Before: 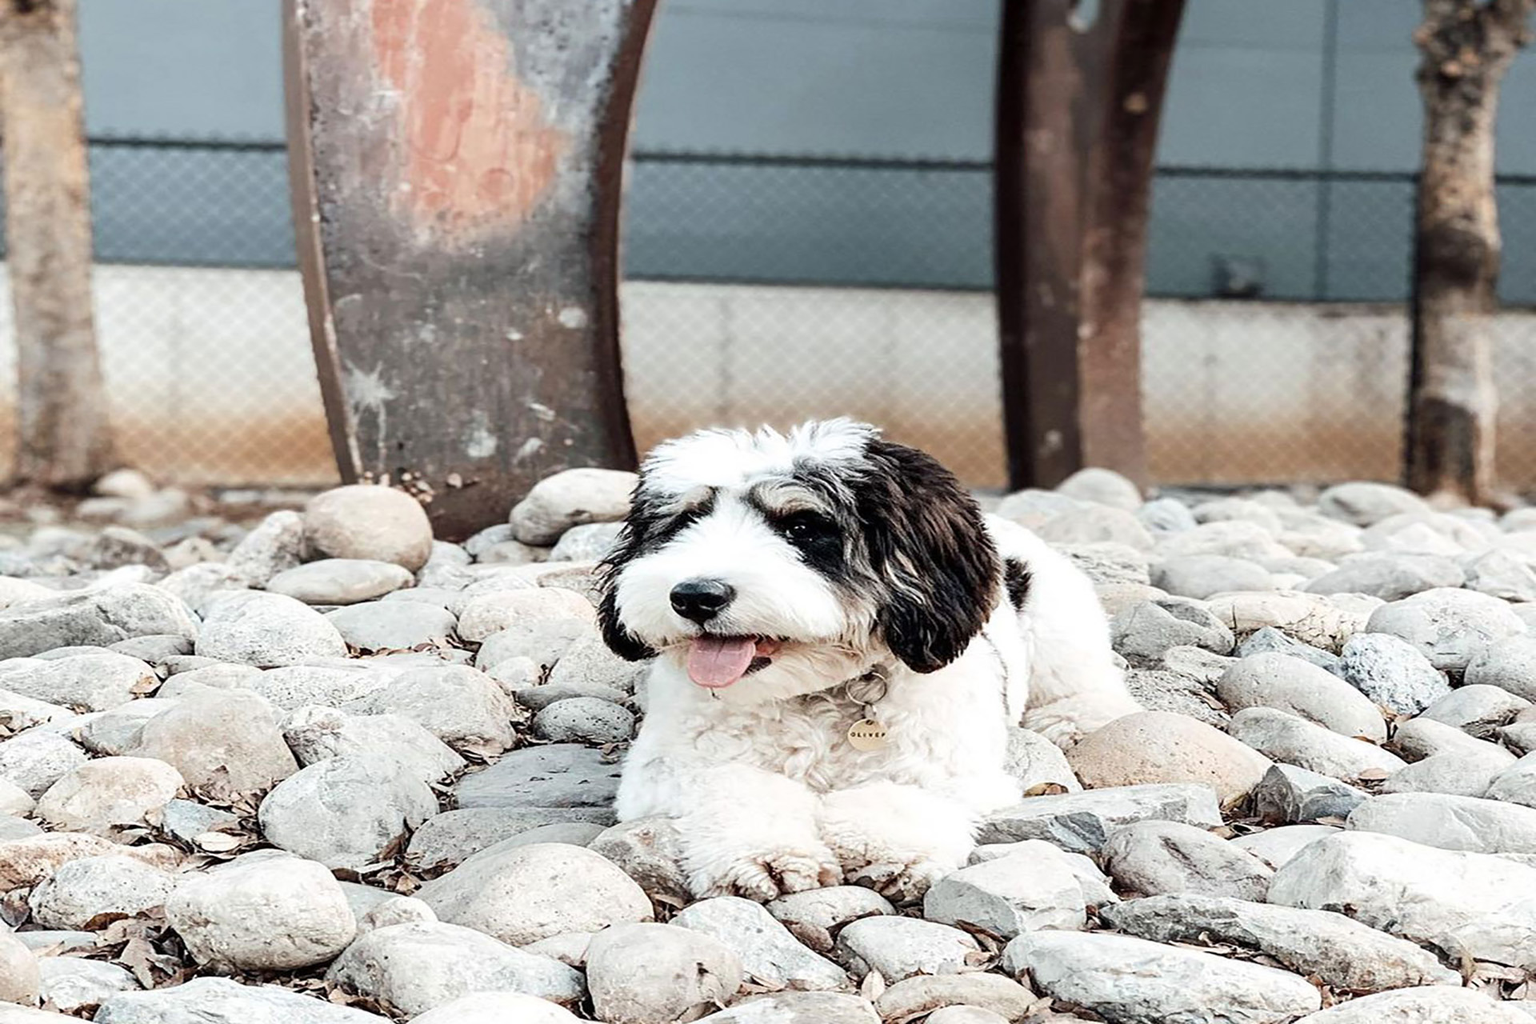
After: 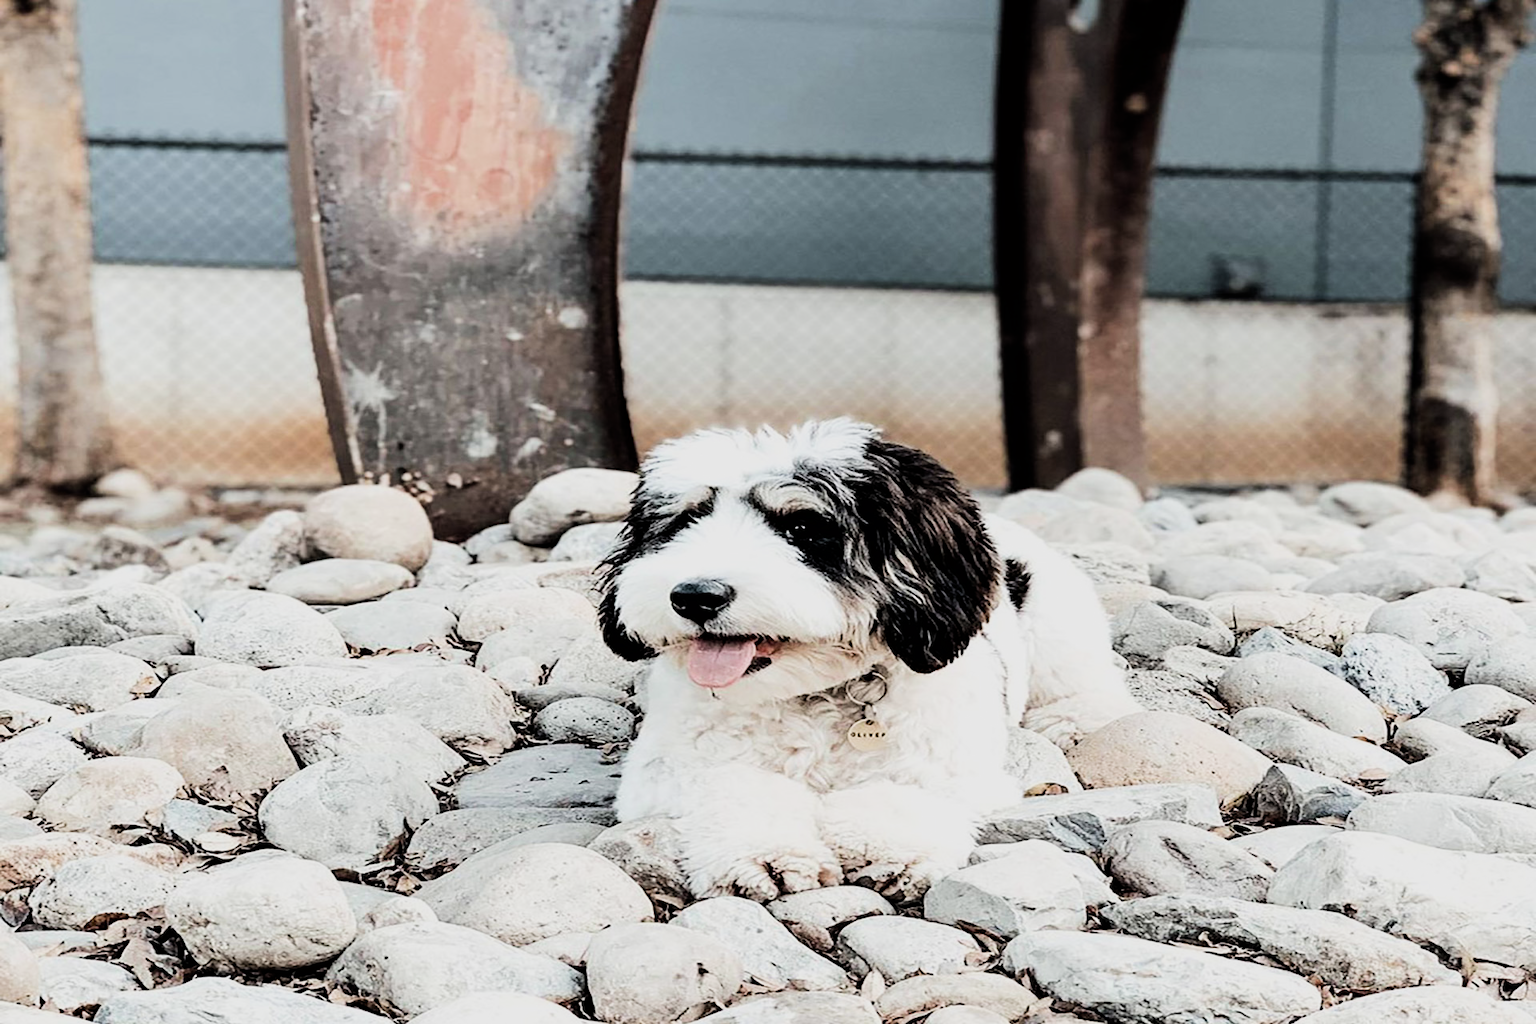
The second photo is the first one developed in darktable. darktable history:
tone equalizer: edges refinement/feathering 500, mask exposure compensation -1.57 EV, preserve details no
filmic rgb: black relative exposure -5.06 EV, white relative exposure 3.95 EV, threshold 6 EV, hardness 2.88, contrast 1.386, highlights saturation mix -18.64%, contrast in shadows safe, enable highlight reconstruction true
